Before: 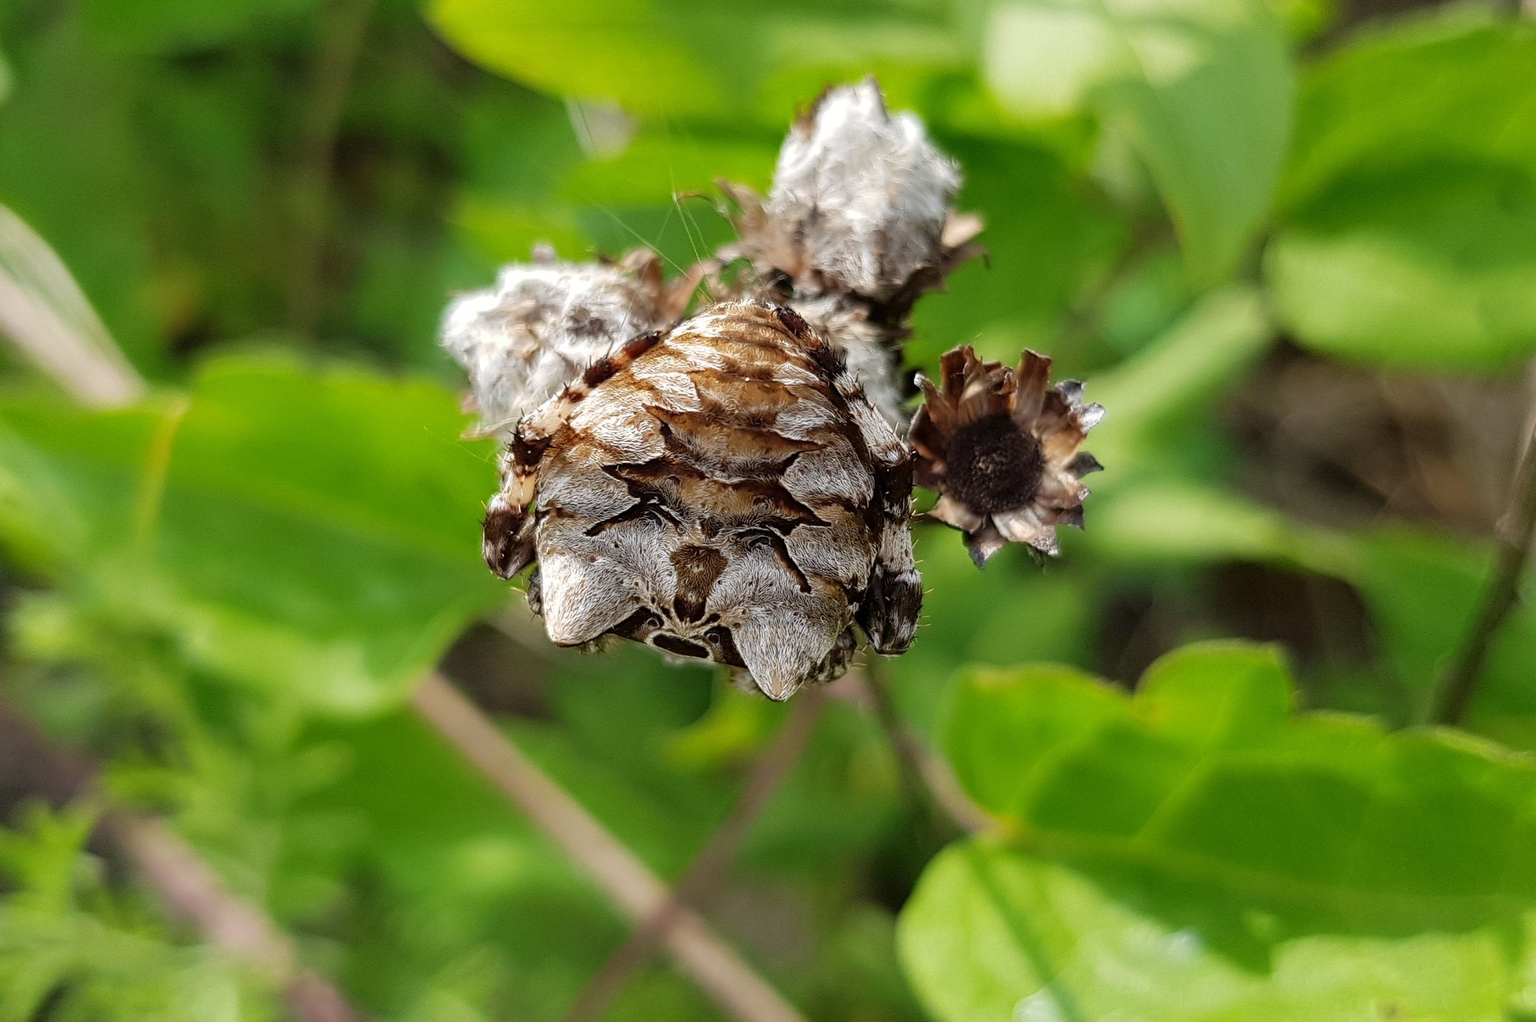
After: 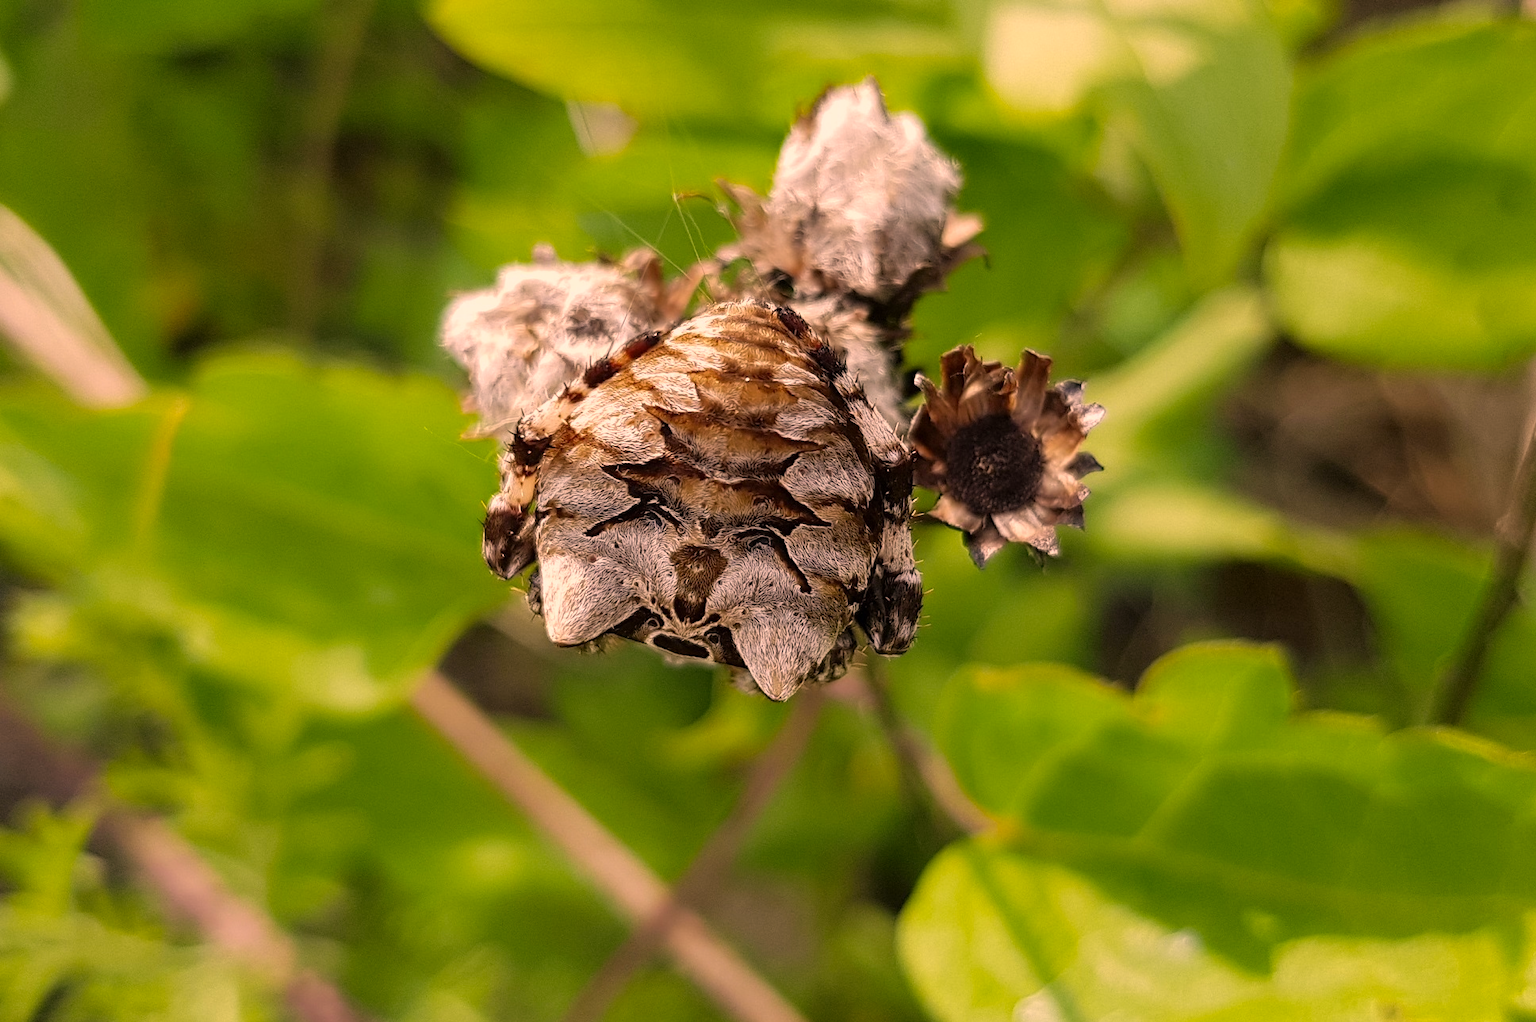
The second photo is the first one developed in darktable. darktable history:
color correction: highlights a* 21.16, highlights b* 19.61
